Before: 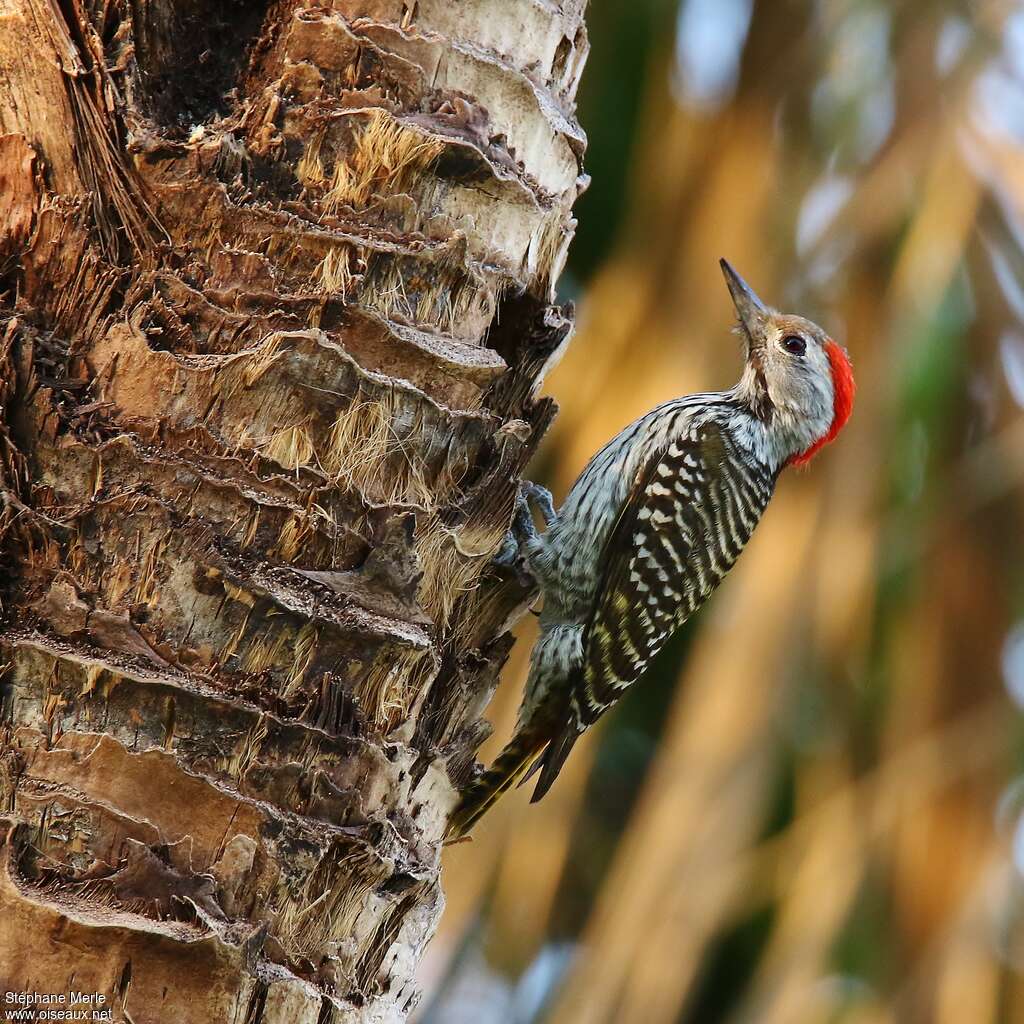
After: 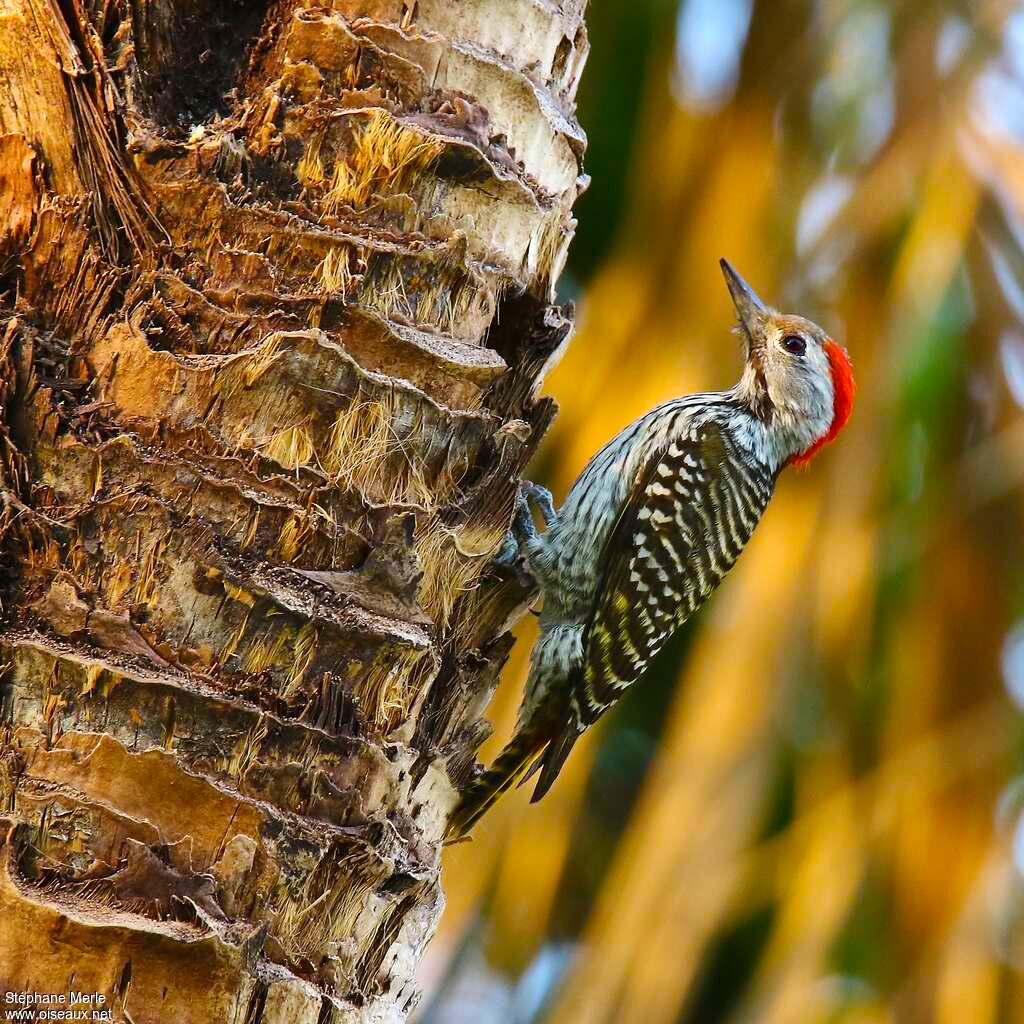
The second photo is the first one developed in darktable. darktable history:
color balance rgb: shadows lift › luminance -10.141%, linear chroma grading › global chroma 14.659%, perceptual saturation grading › global saturation 19.481%, global vibrance 10.034%
shadows and highlights: low approximation 0.01, soften with gaussian
exposure: exposure 0.202 EV, compensate highlight preservation false
